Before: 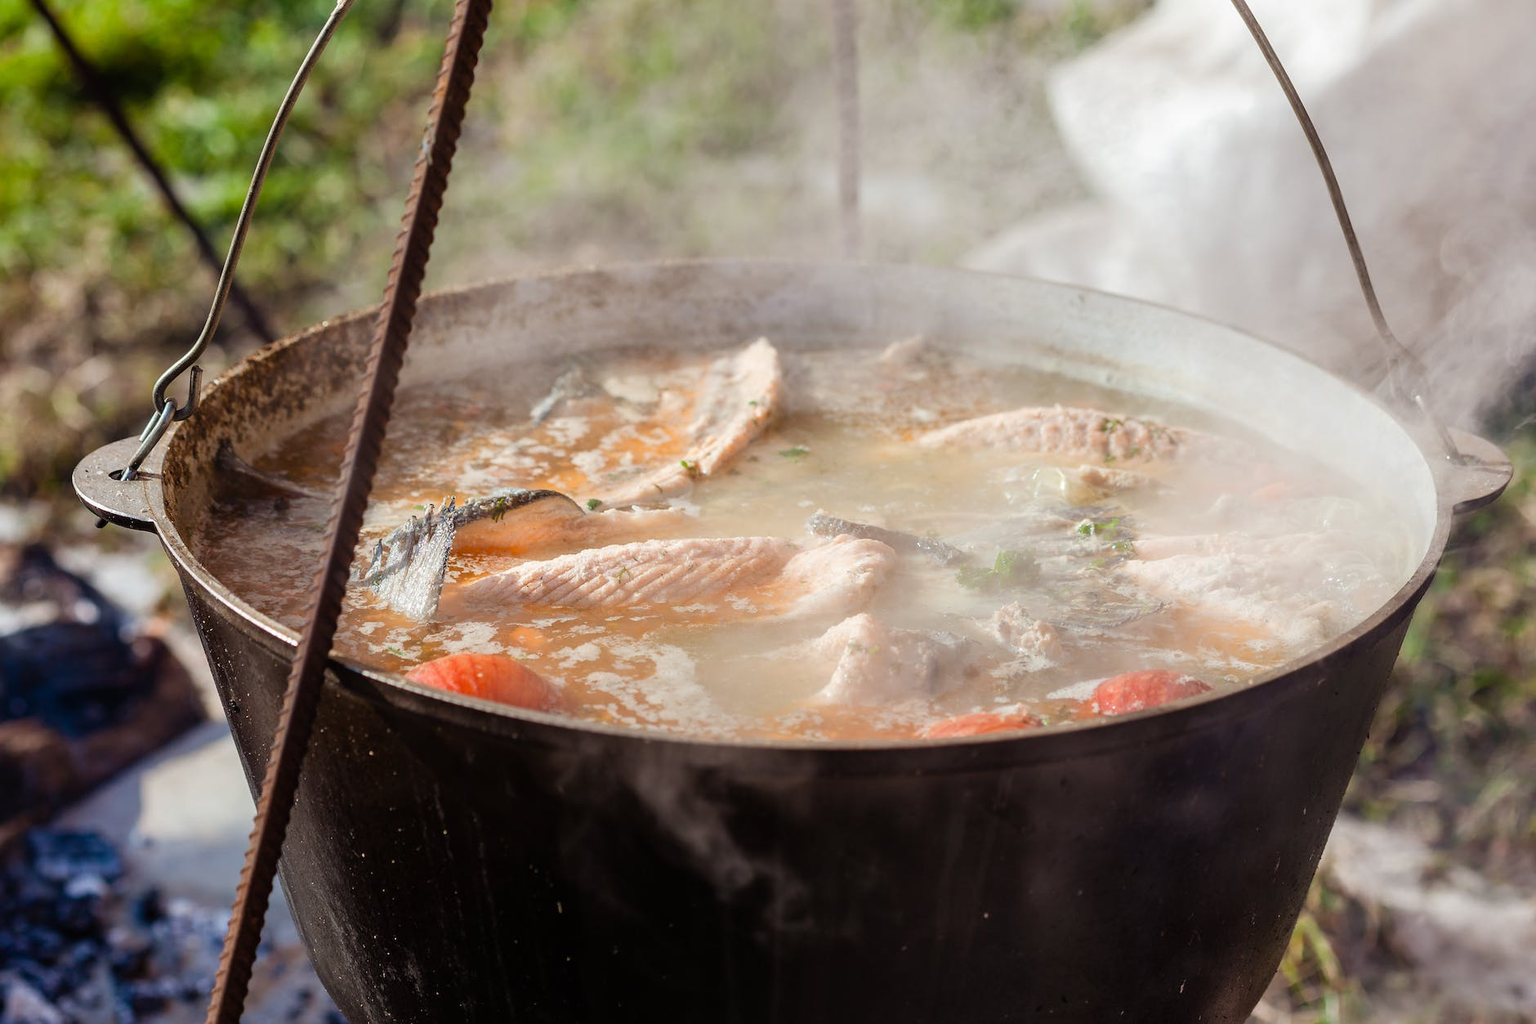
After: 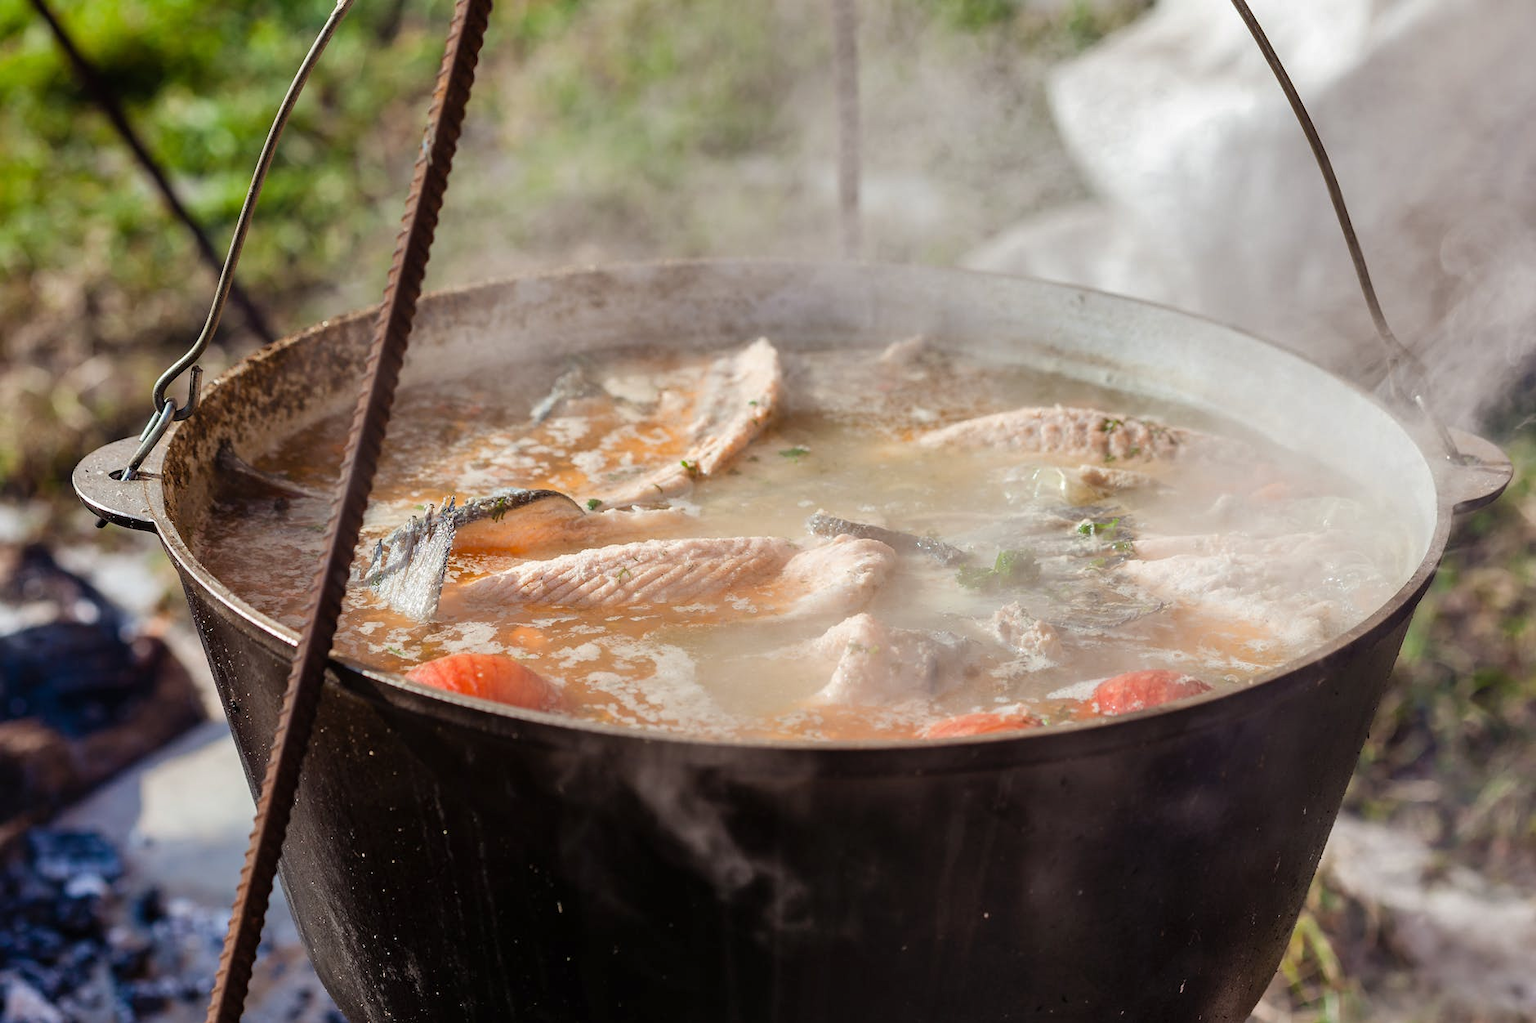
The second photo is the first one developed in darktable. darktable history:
shadows and highlights: shadows 33.31, highlights -46.77, compress 49.77%, soften with gaussian
